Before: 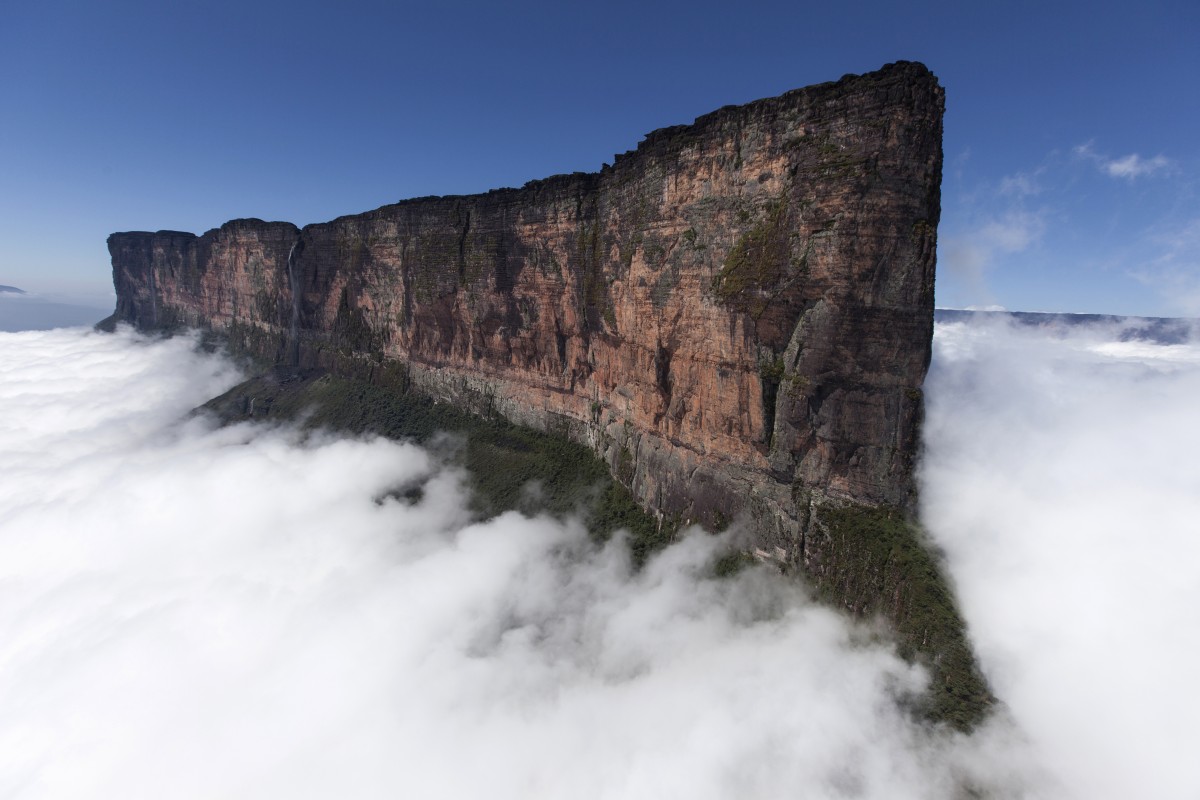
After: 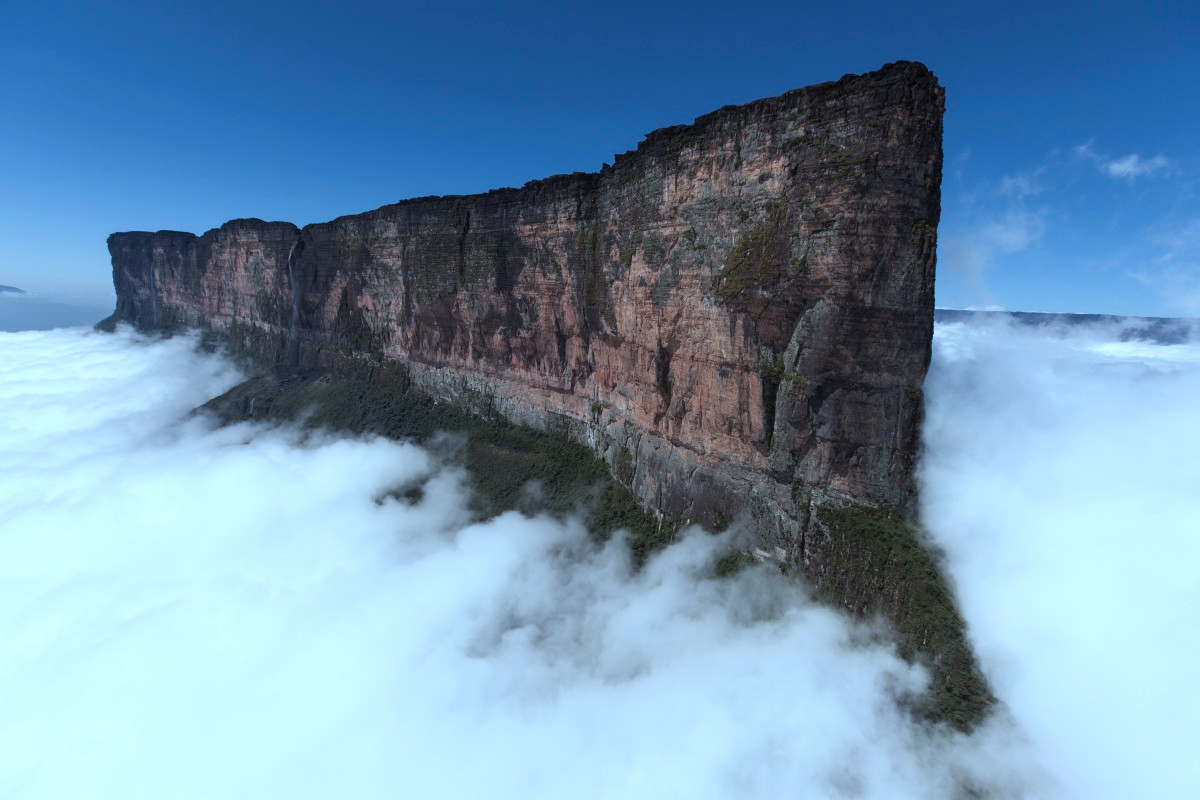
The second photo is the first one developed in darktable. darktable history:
color correction: highlights a* -9.58, highlights b* -21.21
